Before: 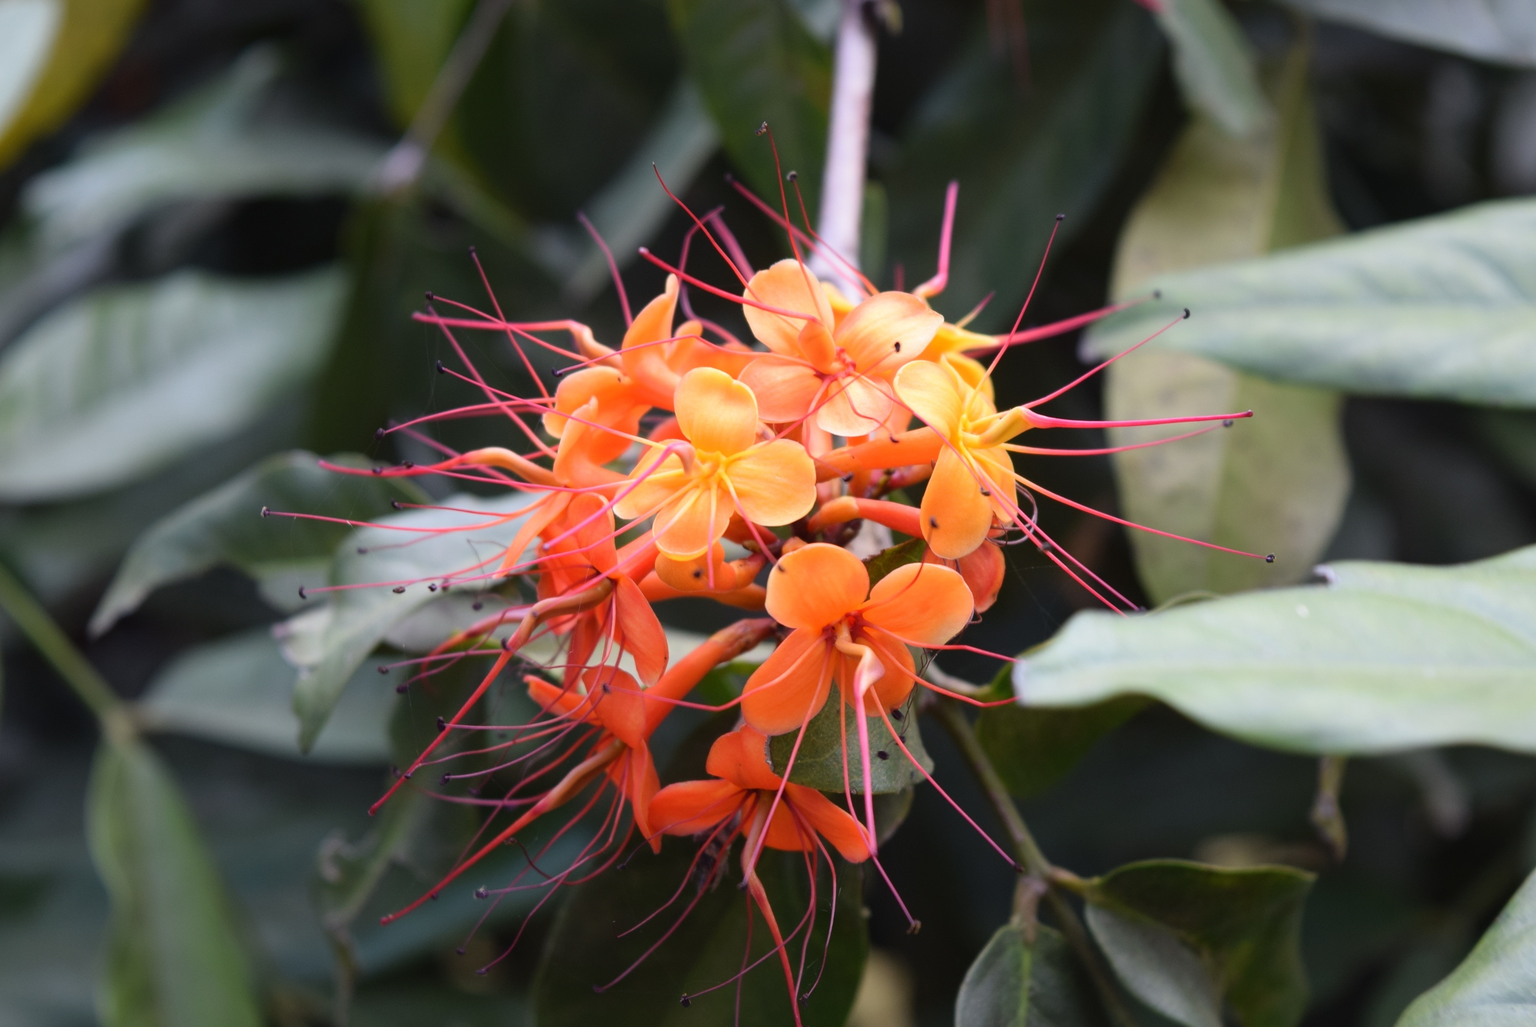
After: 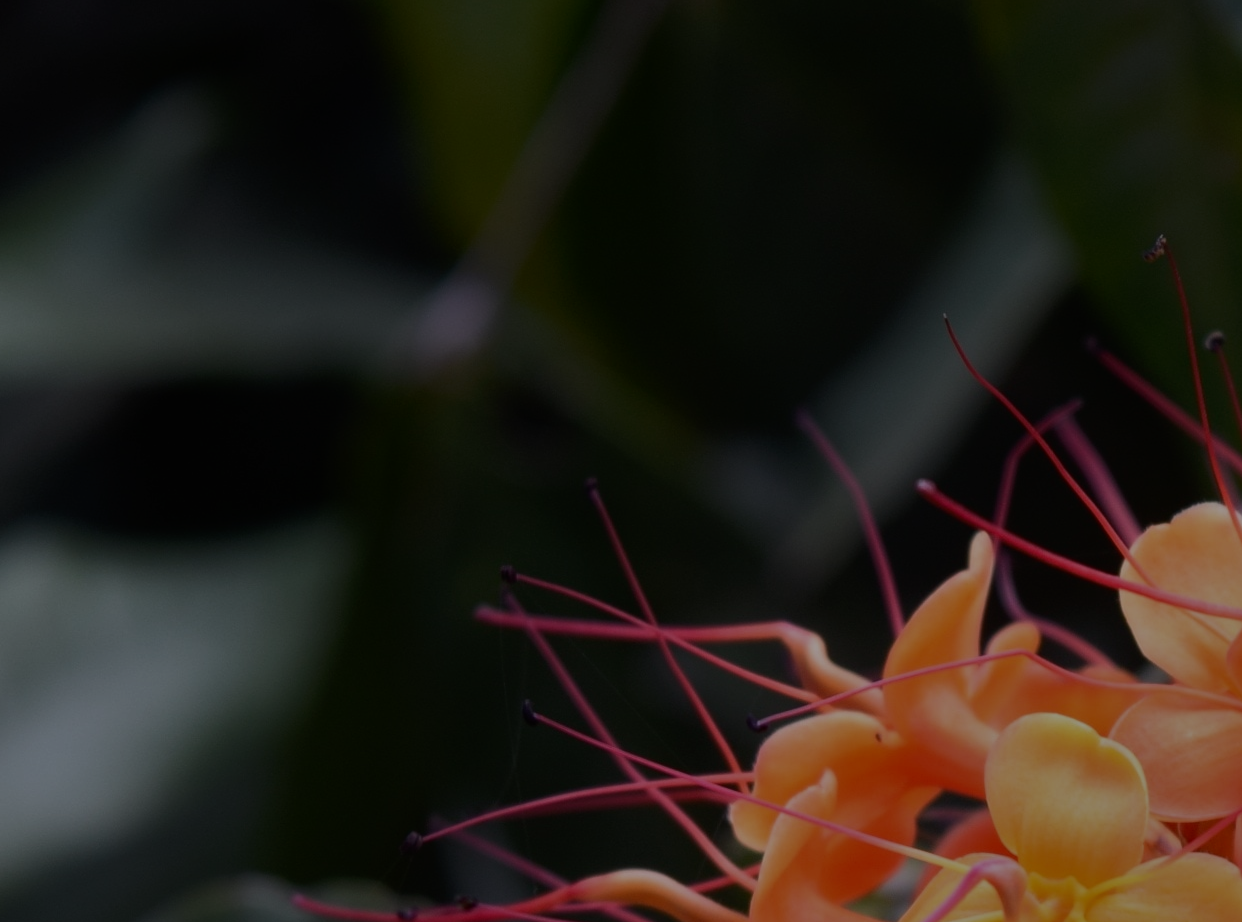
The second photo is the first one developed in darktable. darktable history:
crop and rotate: left 10.989%, top 0.101%, right 47.479%, bottom 53.77%
contrast brightness saturation: contrast 0.139
tone equalizer: -8 EV -1.98 EV, -7 EV -2 EV, -6 EV -1.97 EV, -5 EV -1.99 EV, -4 EV -1.97 EV, -3 EV -1.99 EV, -2 EV -1.98 EV, -1 EV -1.62 EV, +0 EV -2 EV
